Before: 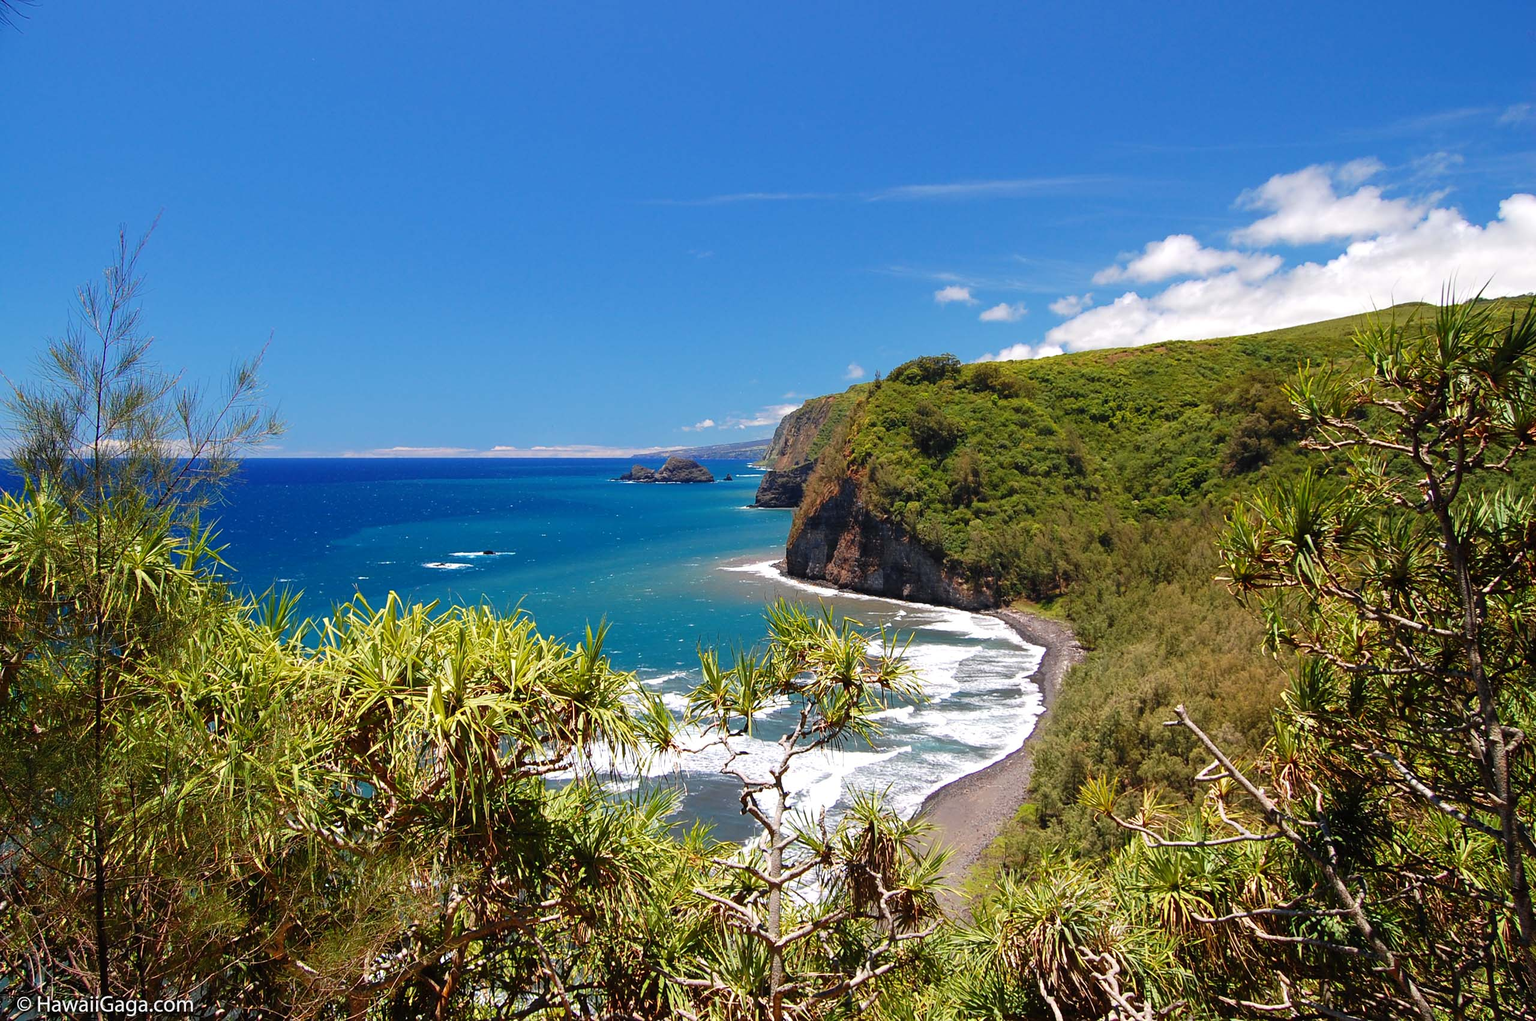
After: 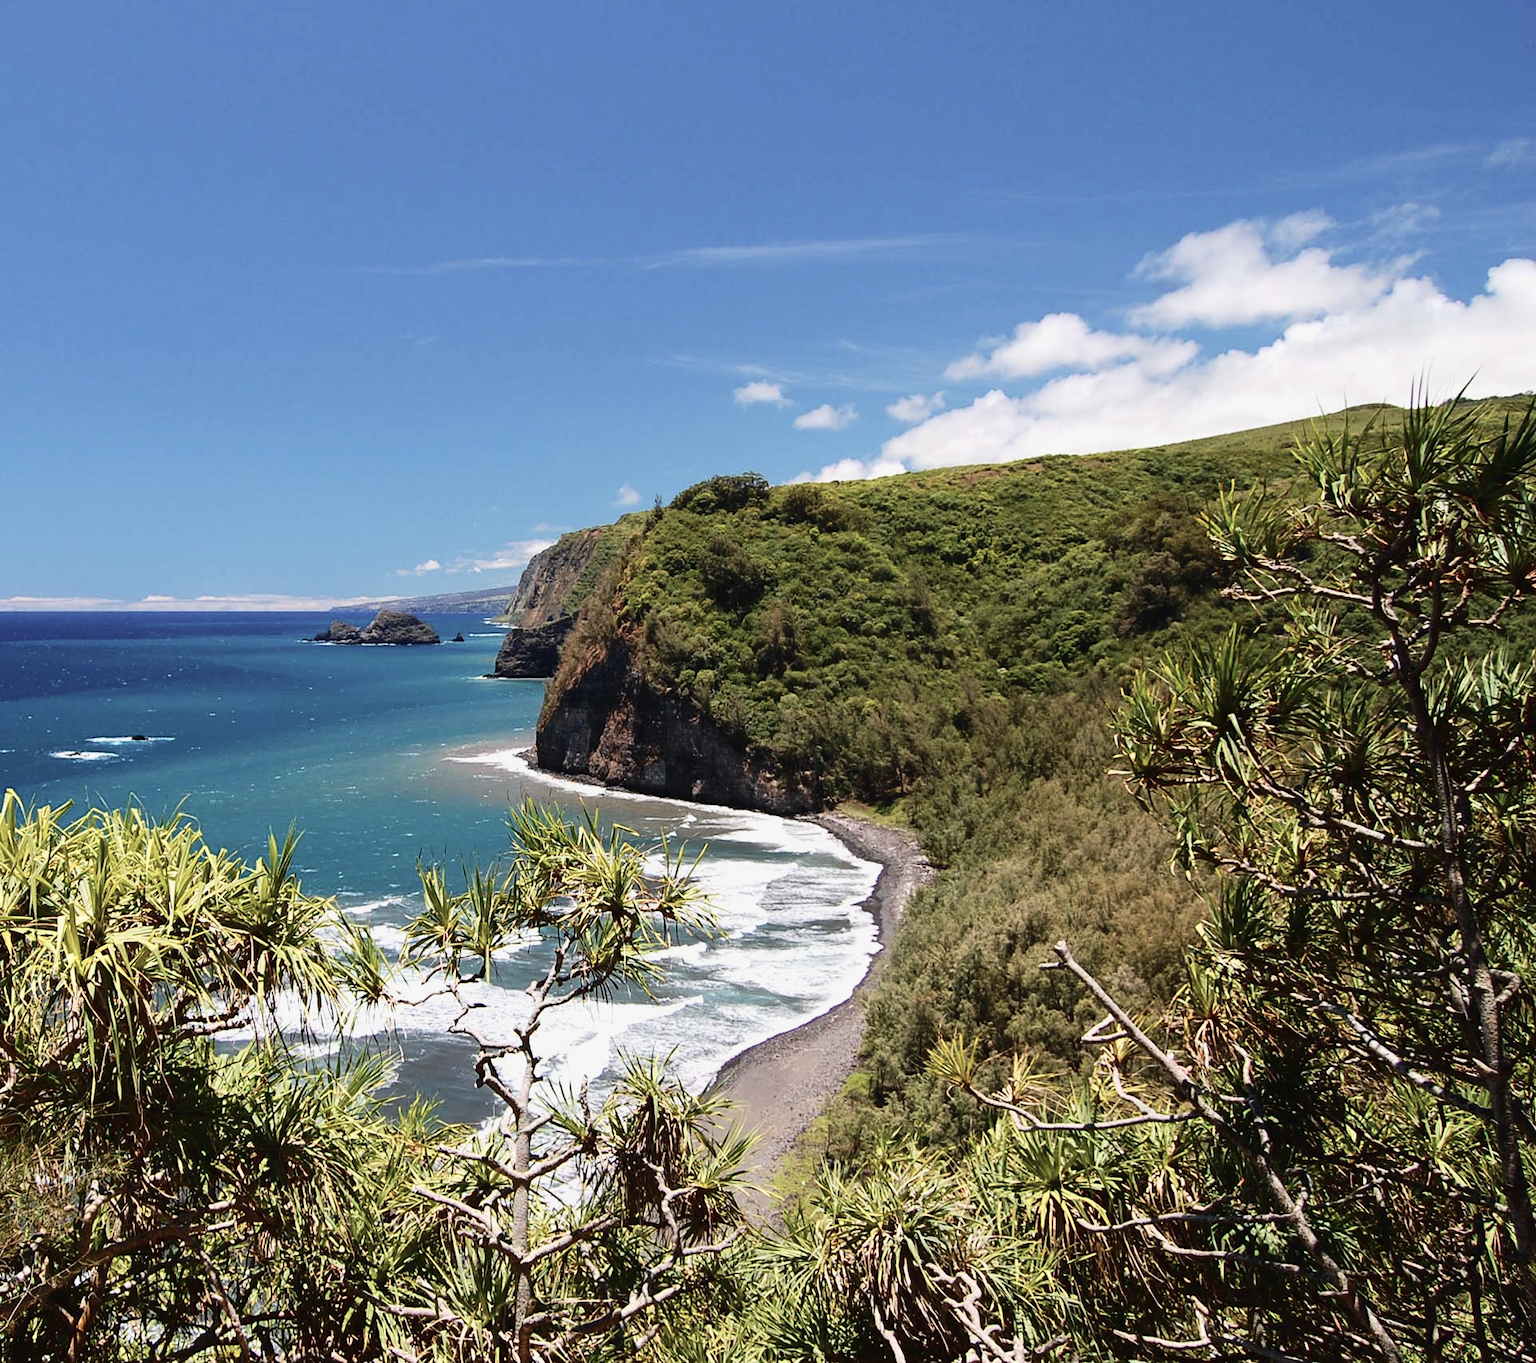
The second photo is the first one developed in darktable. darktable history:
crop and rotate: left 25.05%
contrast brightness saturation: contrast 0.103, saturation -0.3
tone curve: curves: ch0 [(0, 0.021) (0.049, 0.044) (0.158, 0.113) (0.351, 0.331) (0.485, 0.505) (0.656, 0.696) (0.868, 0.887) (1, 0.969)]; ch1 [(0, 0) (0.322, 0.328) (0.434, 0.438) (0.473, 0.477) (0.502, 0.503) (0.522, 0.526) (0.564, 0.591) (0.602, 0.632) (0.677, 0.701) (0.859, 0.885) (1, 1)]; ch2 [(0, 0) (0.33, 0.301) (0.452, 0.434) (0.502, 0.505) (0.535, 0.554) (0.565, 0.598) (0.618, 0.629) (1, 1)]
